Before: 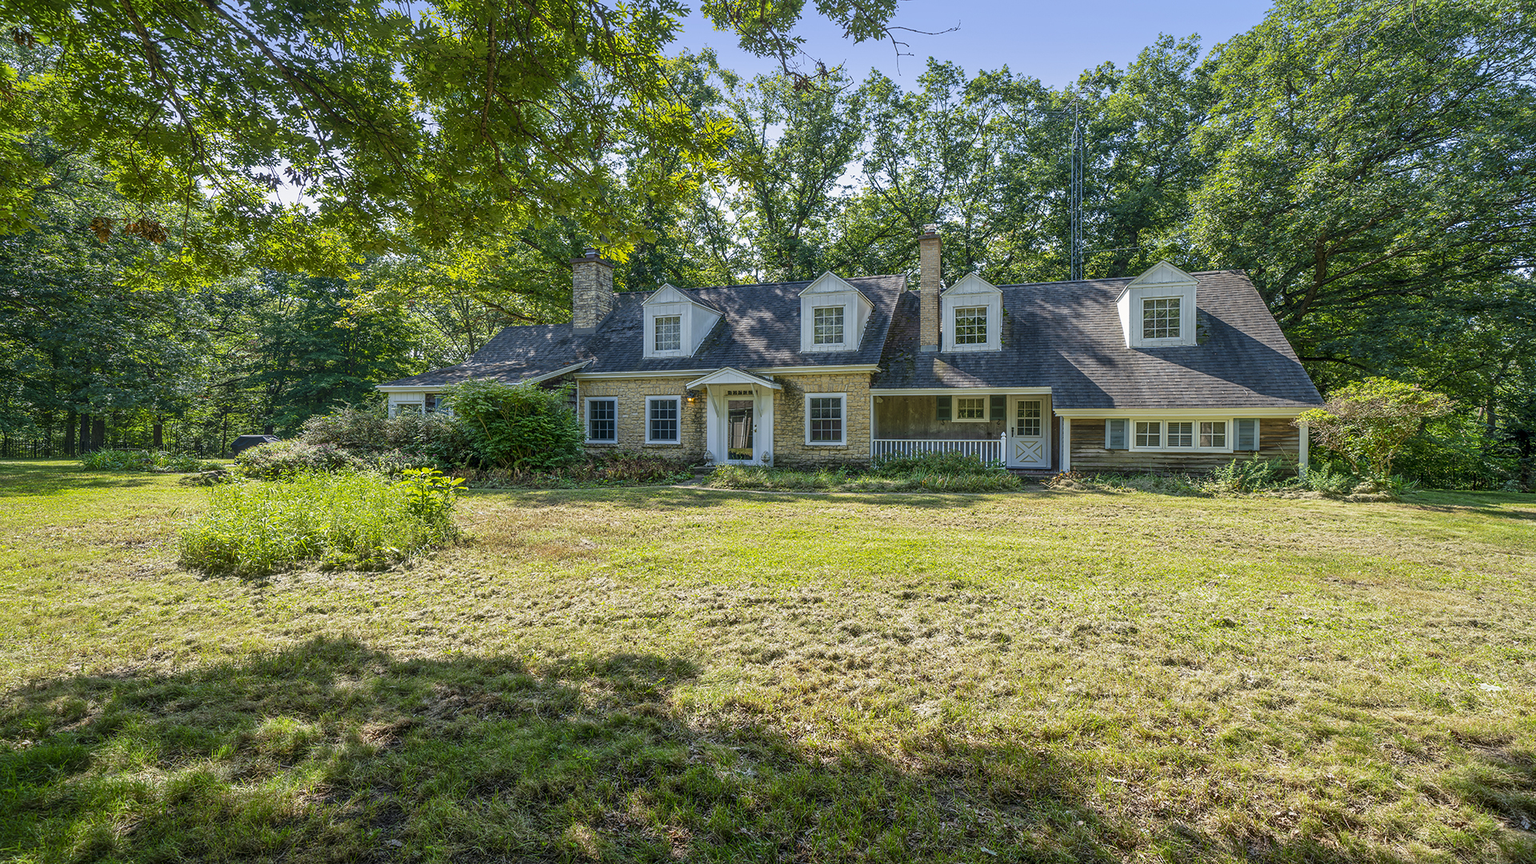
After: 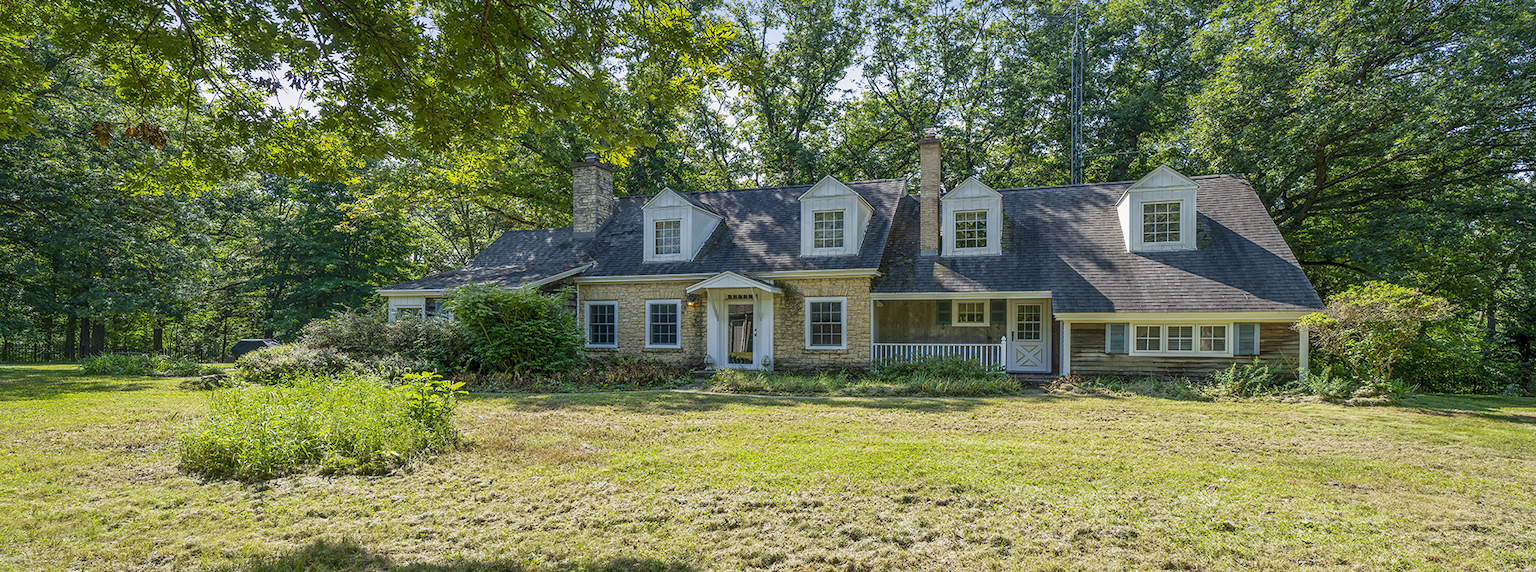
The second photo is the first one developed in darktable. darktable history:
crop: top 11.174%, bottom 22.619%
exposure: exposure -0.04 EV, compensate exposure bias true, compensate highlight preservation false
